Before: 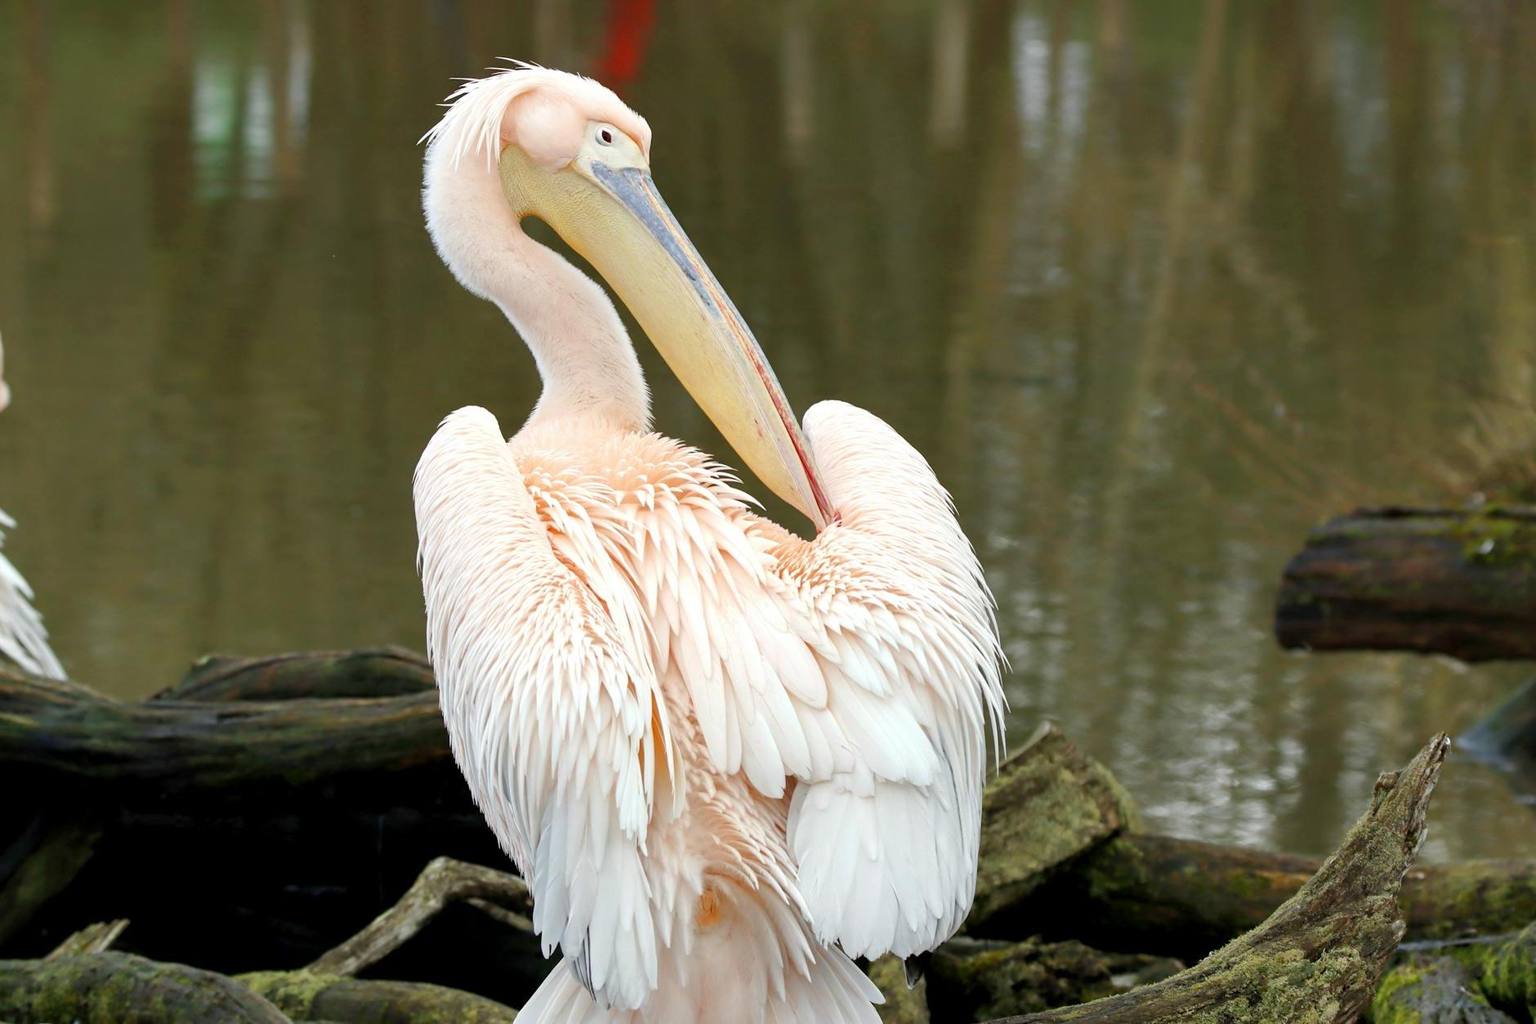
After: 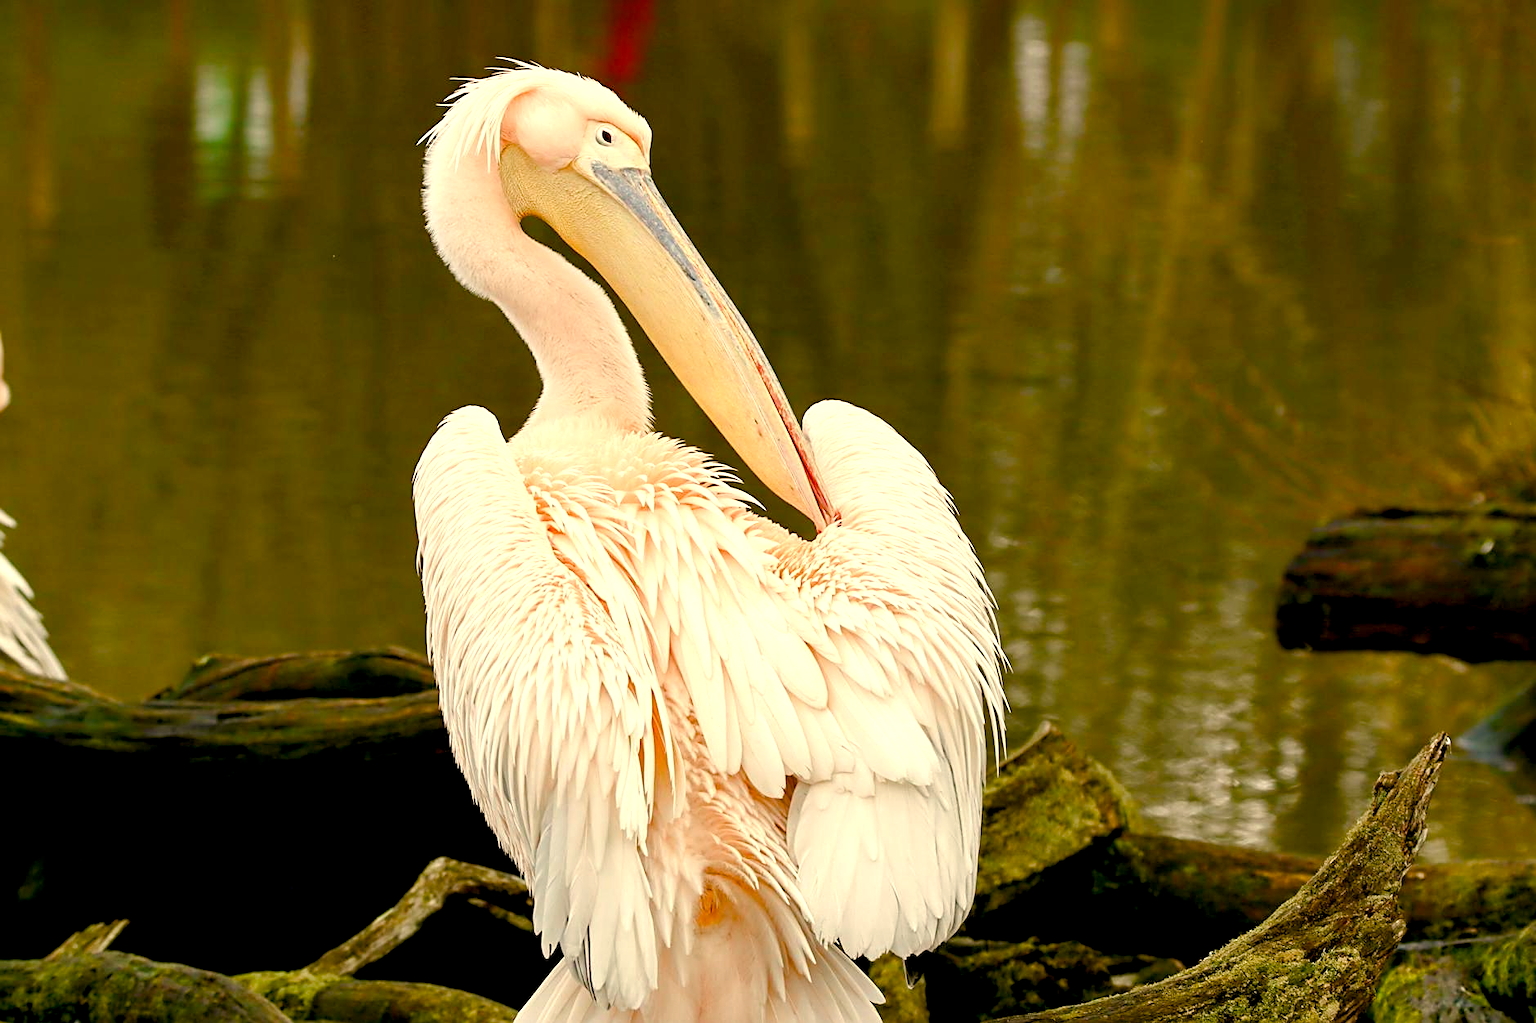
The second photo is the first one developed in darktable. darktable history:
sharpen: on, module defaults
color balance rgb: shadows lift › luminance -9.41%, highlights gain › luminance 17.6%, global offset › luminance -1.45%, perceptual saturation grading › highlights -17.77%, perceptual saturation grading › mid-tones 33.1%, perceptual saturation grading › shadows 50.52%, global vibrance 24.22%
white balance: red 1.123, blue 0.83
